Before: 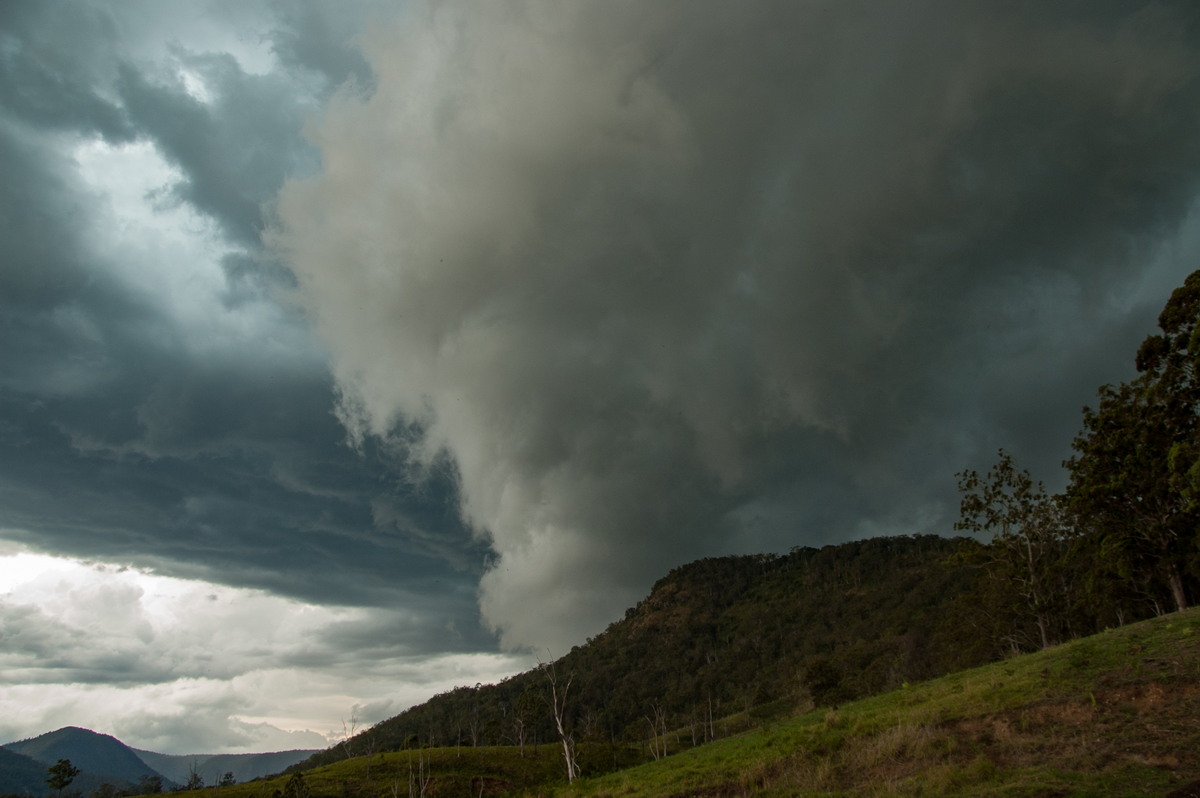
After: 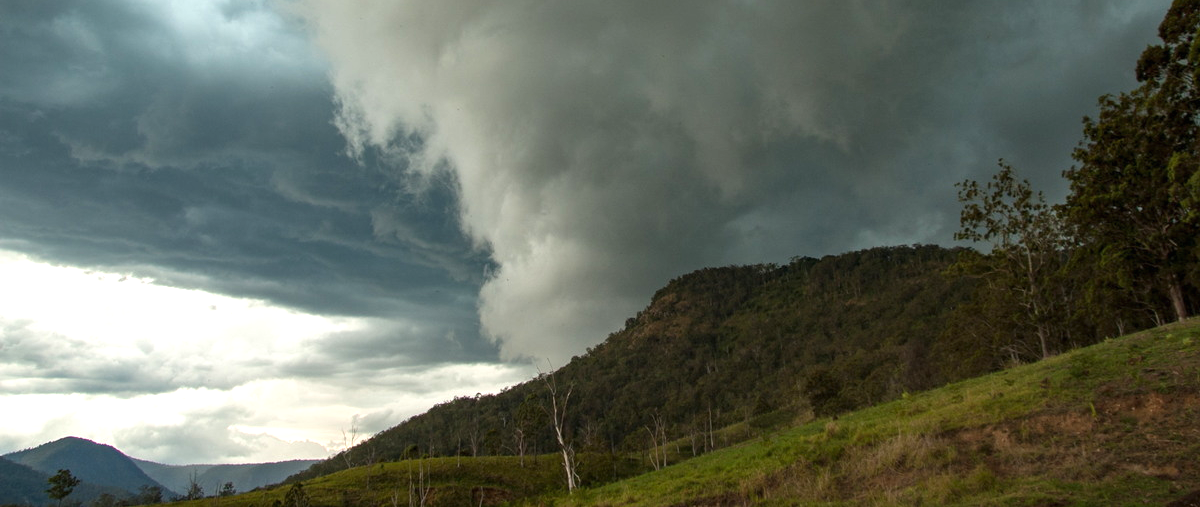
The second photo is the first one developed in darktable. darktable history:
crop and rotate: top 36.435%
exposure: black level correction 0, exposure 0.9 EV, compensate highlight preservation false
